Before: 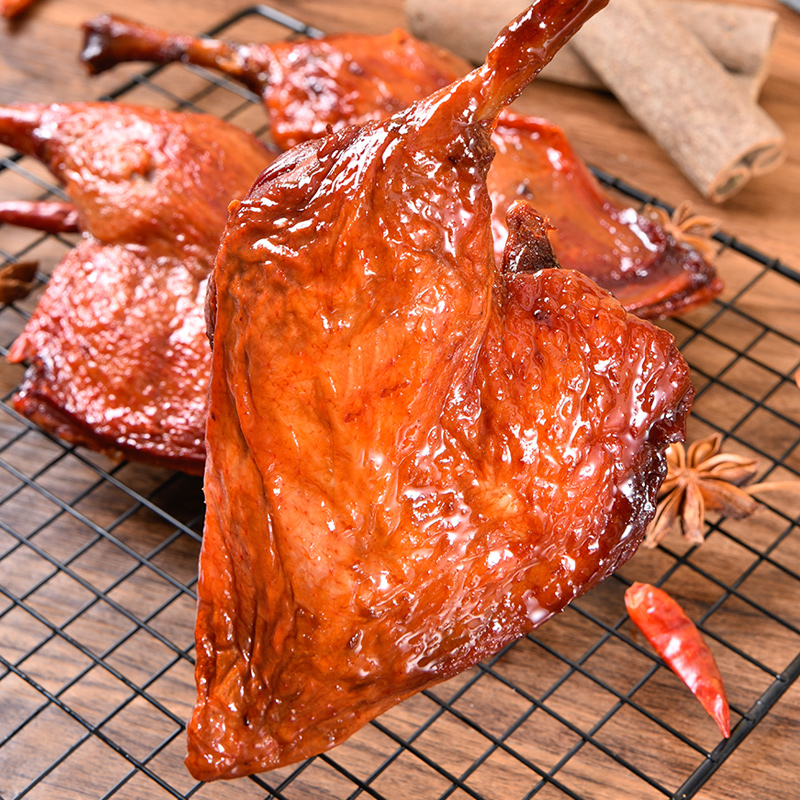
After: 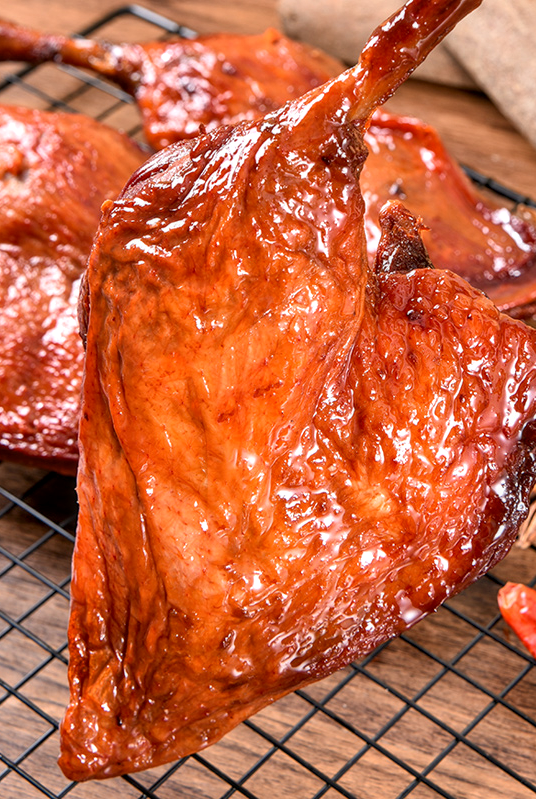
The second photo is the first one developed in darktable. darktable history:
local contrast: on, module defaults
crop and rotate: left 15.887%, right 17.111%
